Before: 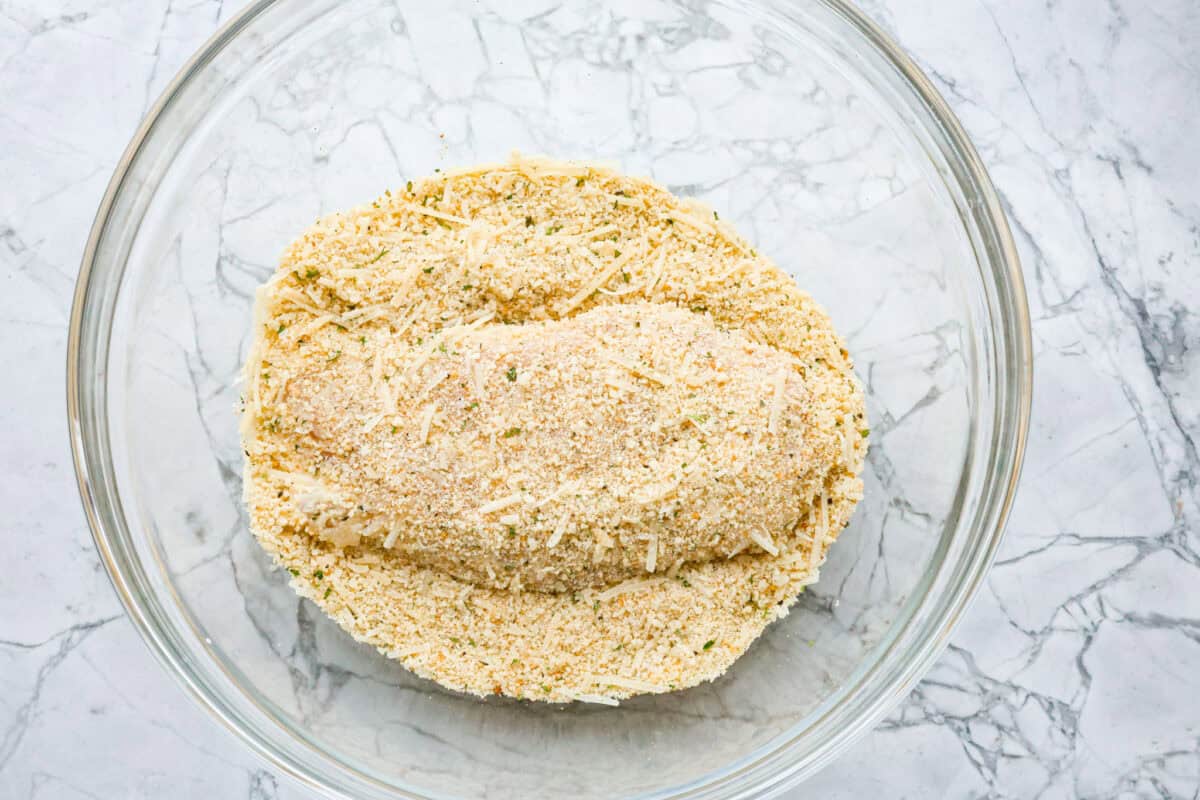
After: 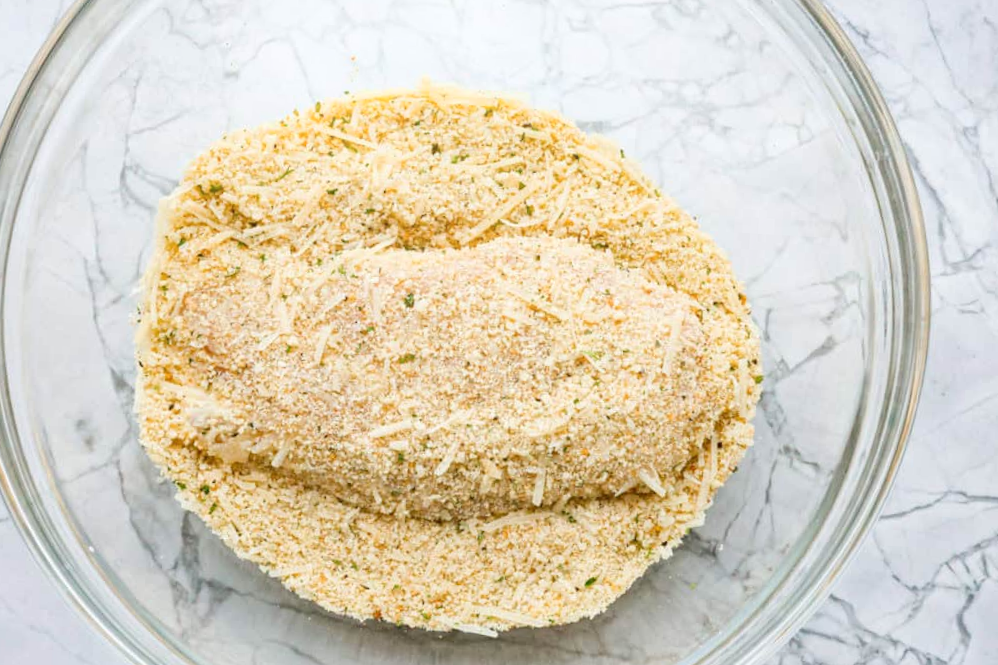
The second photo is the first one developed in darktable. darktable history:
crop and rotate: angle -3.27°, left 5.211%, top 5.211%, right 4.607%, bottom 4.607%
bloom: size 9%, threshold 100%, strength 7%
